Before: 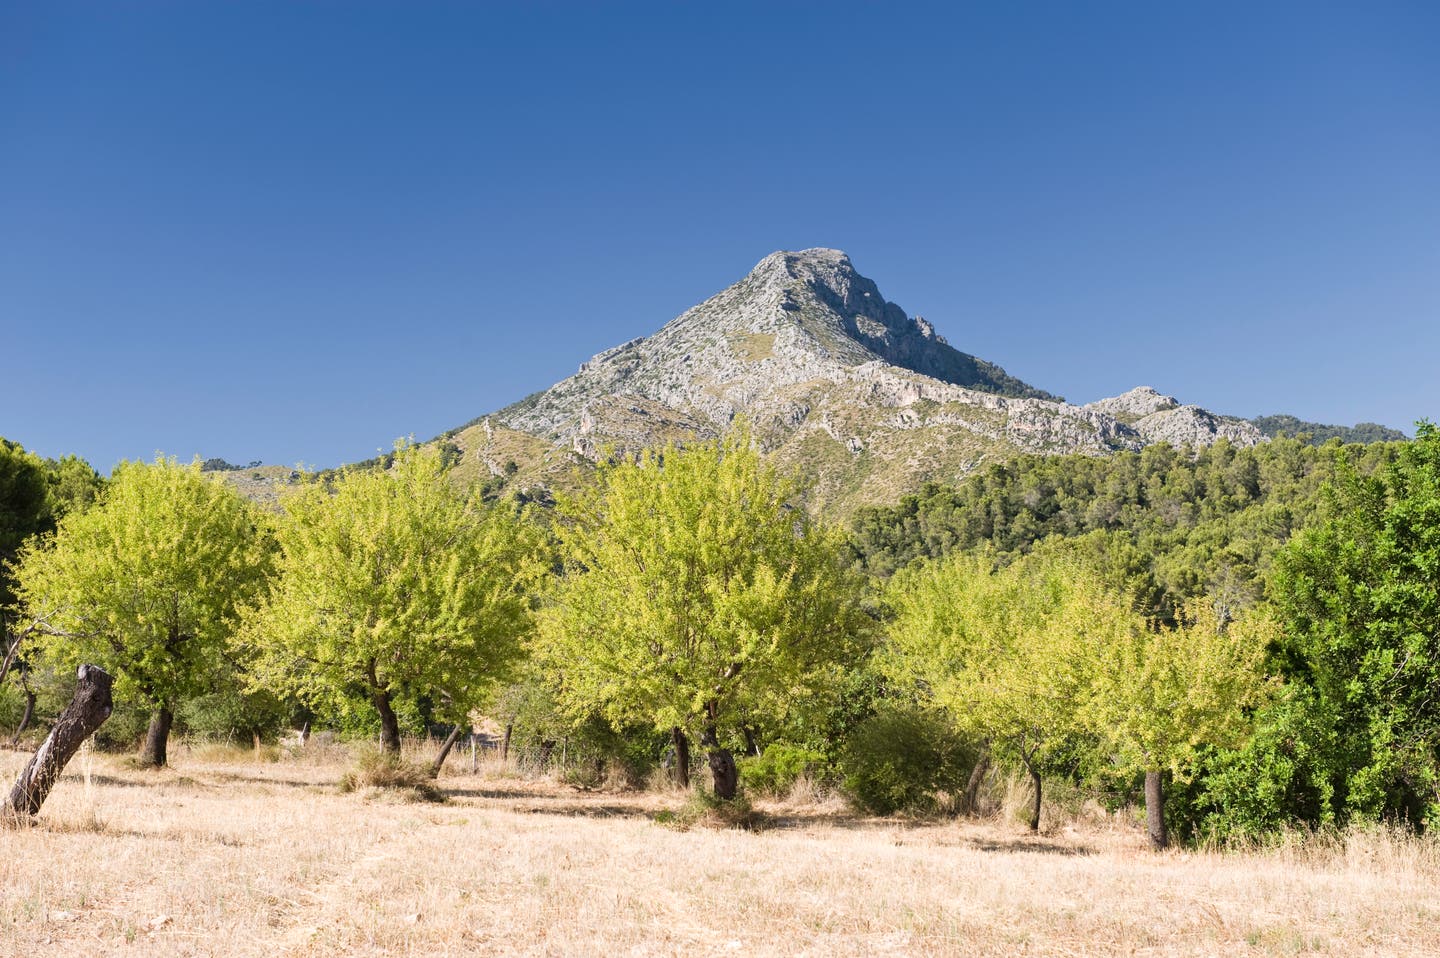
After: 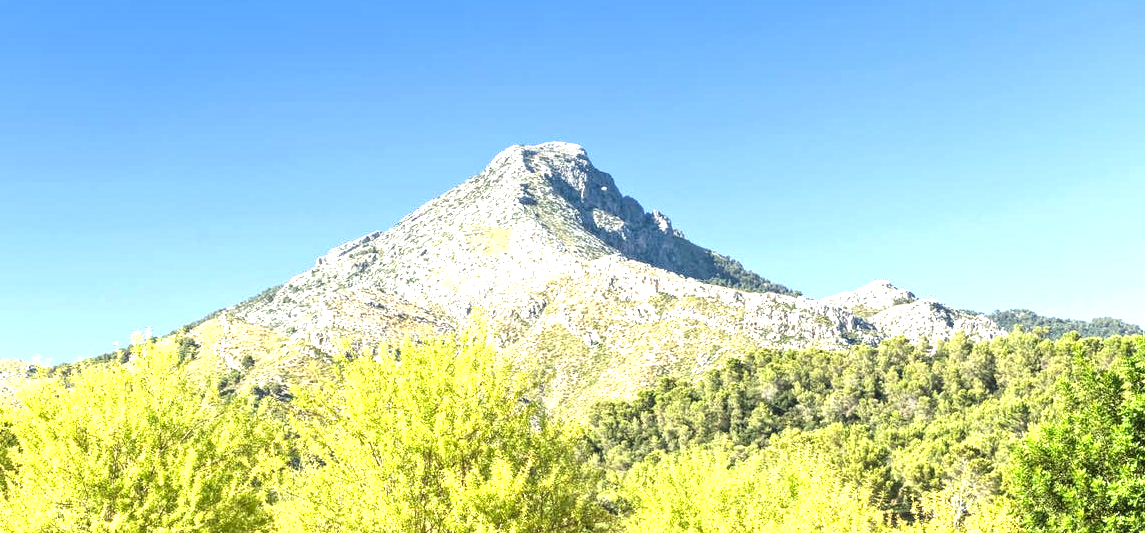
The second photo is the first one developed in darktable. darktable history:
local contrast: on, module defaults
exposure: black level correction 0, exposure 1.388 EV, compensate highlight preservation false
crop: left 18.309%, top 11.095%, right 2.151%, bottom 33.26%
color correction: highlights a* -4.8, highlights b* 5.06, saturation 0.961
